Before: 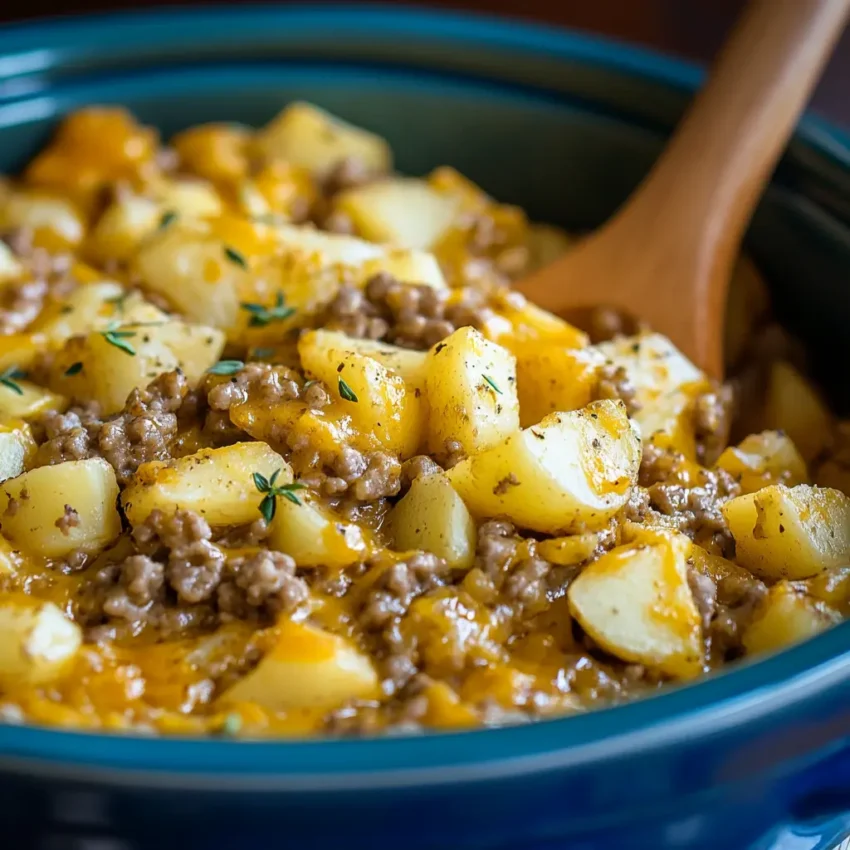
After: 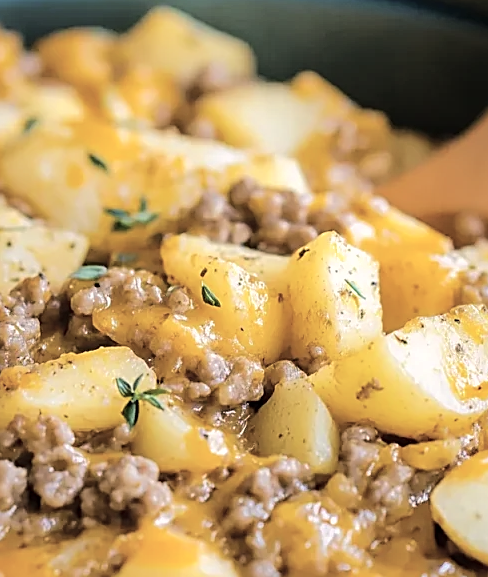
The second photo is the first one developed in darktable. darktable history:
contrast brightness saturation: saturation -0.061
exposure: exposure -0.042 EV, compensate highlight preservation false
sharpen: on, module defaults
crop: left 16.211%, top 11.29%, right 26.263%, bottom 20.72%
shadows and highlights: shadows 29.93
tone equalizer: -7 EV 0.147 EV, -6 EV 0.632 EV, -5 EV 1.12 EV, -4 EV 1.33 EV, -3 EV 1.16 EV, -2 EV 0.6 EV, -1 EV 0.151 EV, edges refinement/feathering 500, mask exposure compensation -1.57 EV, preserve details no
color correction: highlights a* 5.58, highlights b* 5.21, saturation 0.643
